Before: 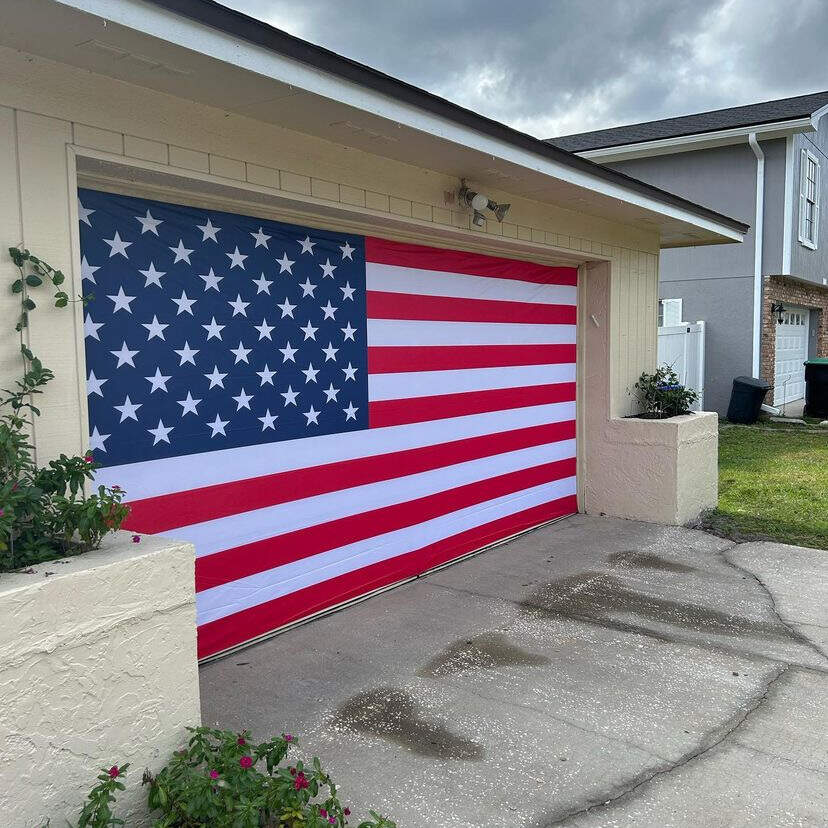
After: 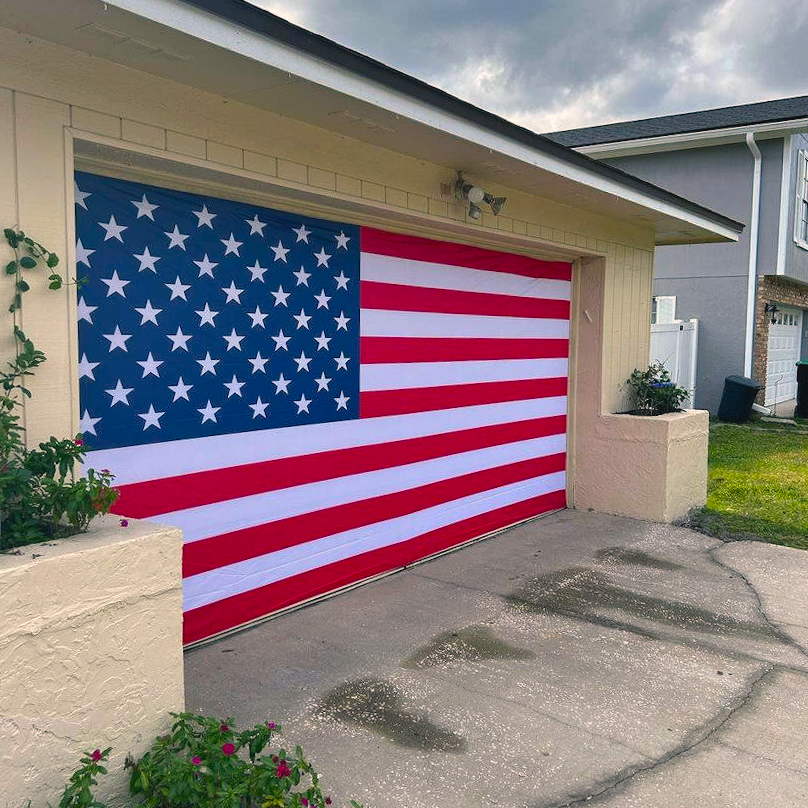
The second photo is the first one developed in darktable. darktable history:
crop and rotate: angle -1.4°
color balance rgb: shadows lift › luminance -7.304%, shadows lift › chroma 2.431%, shadows lift › hue 198.53°, highlights gain › chroma 3.047%, highlights gain › hue 54.39°, global offset › luminance 0.512%, linear chroma grading › global chroma 14.738%, perceptual saturation grading › global saturation 18.115%
